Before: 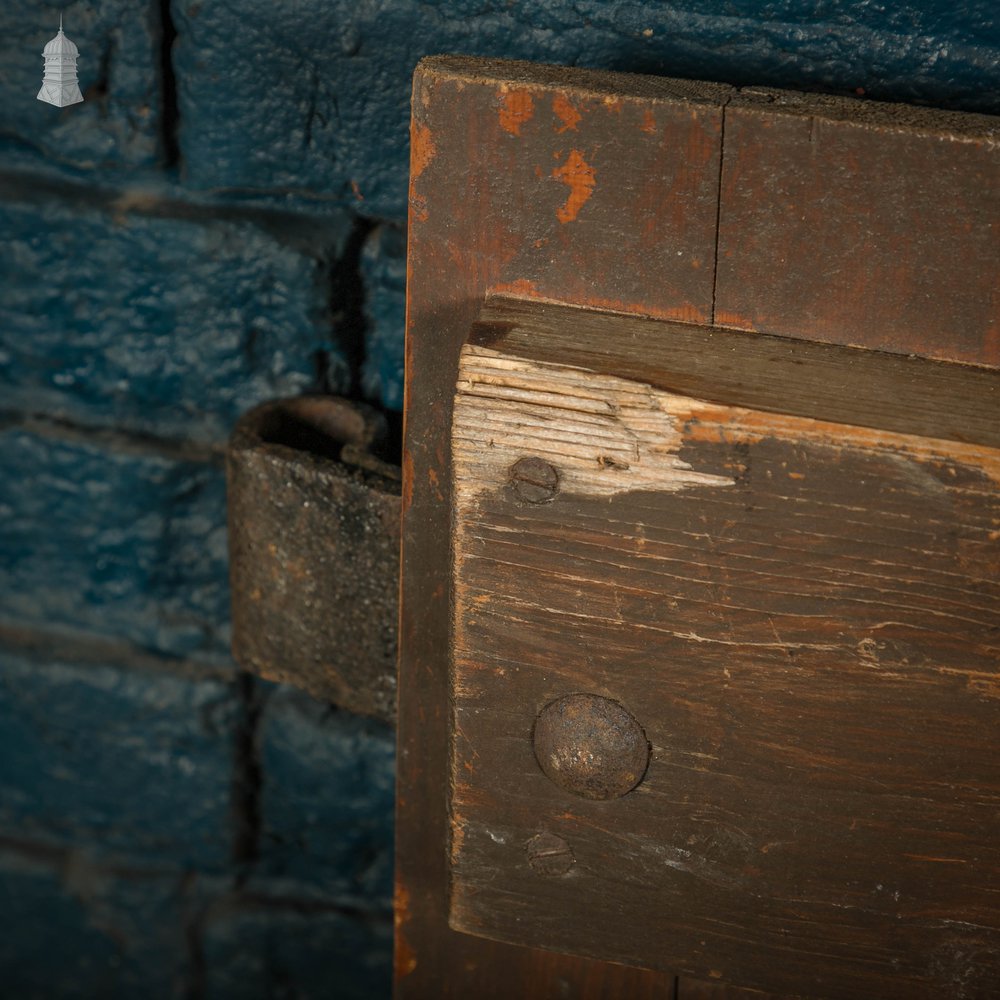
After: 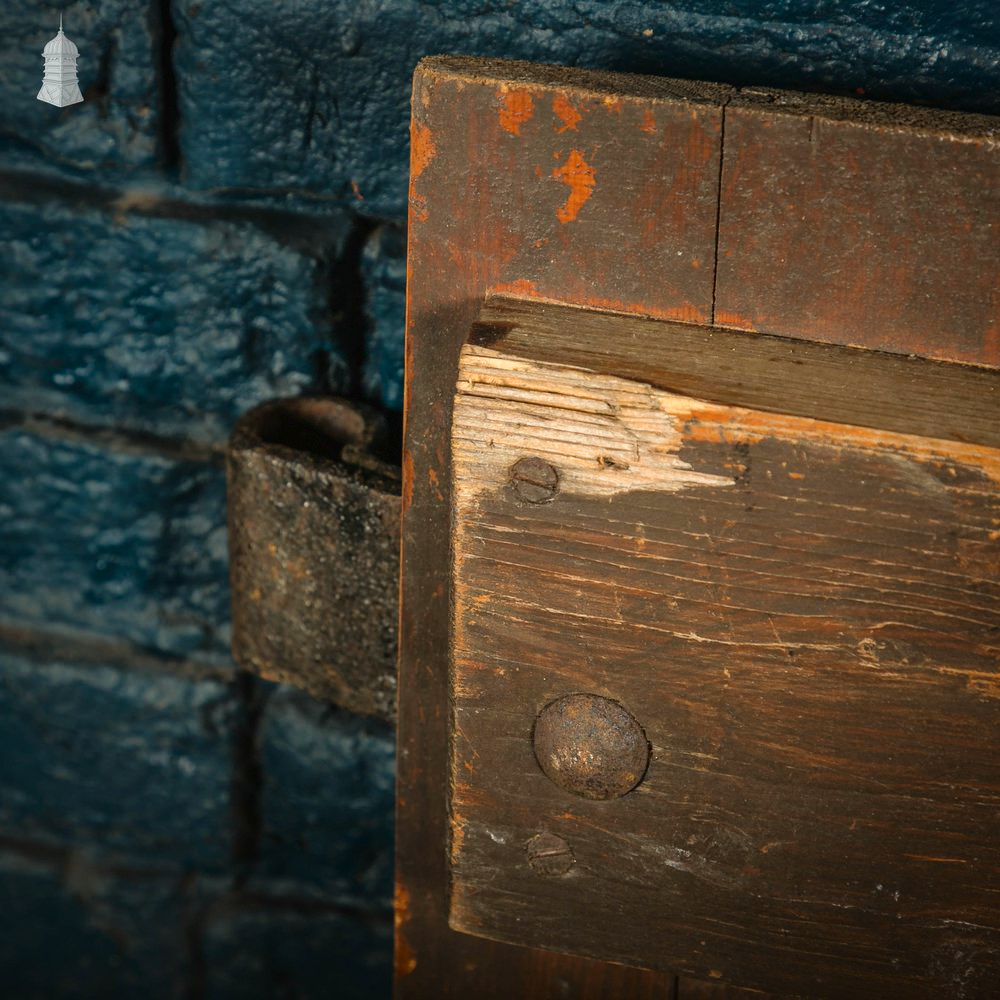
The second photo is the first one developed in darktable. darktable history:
tone curve: curves: ch0 [(0, 0.013) (0.129, 0.1) (0.327, 0.382) (0.489, 0.573) (0.66, 0.748) (0.858, 0.926) (1, 0.977)]; ch1 [(0, 0) (0.353, 0.344) (0.45, 0.46) (0.498, 0.495) (0.521, 0.506) (0.563, 0.559) (0.592, 0.585) (0.657, 0.655) (1, 1)]; ch2 [(0, 0) (0.333, 0.346) (0.375, 0.375) (0.427, 0.44) (0.5, 0.501) (0.505, 0.499) (0.528, 0.533) (0.579, 0.61) (0.612, 0.644) (0.66, 0.715) (1, 1)], color space Lab, linked channels, preserve colors none
contrast brightness saturation: saturation 0.129
